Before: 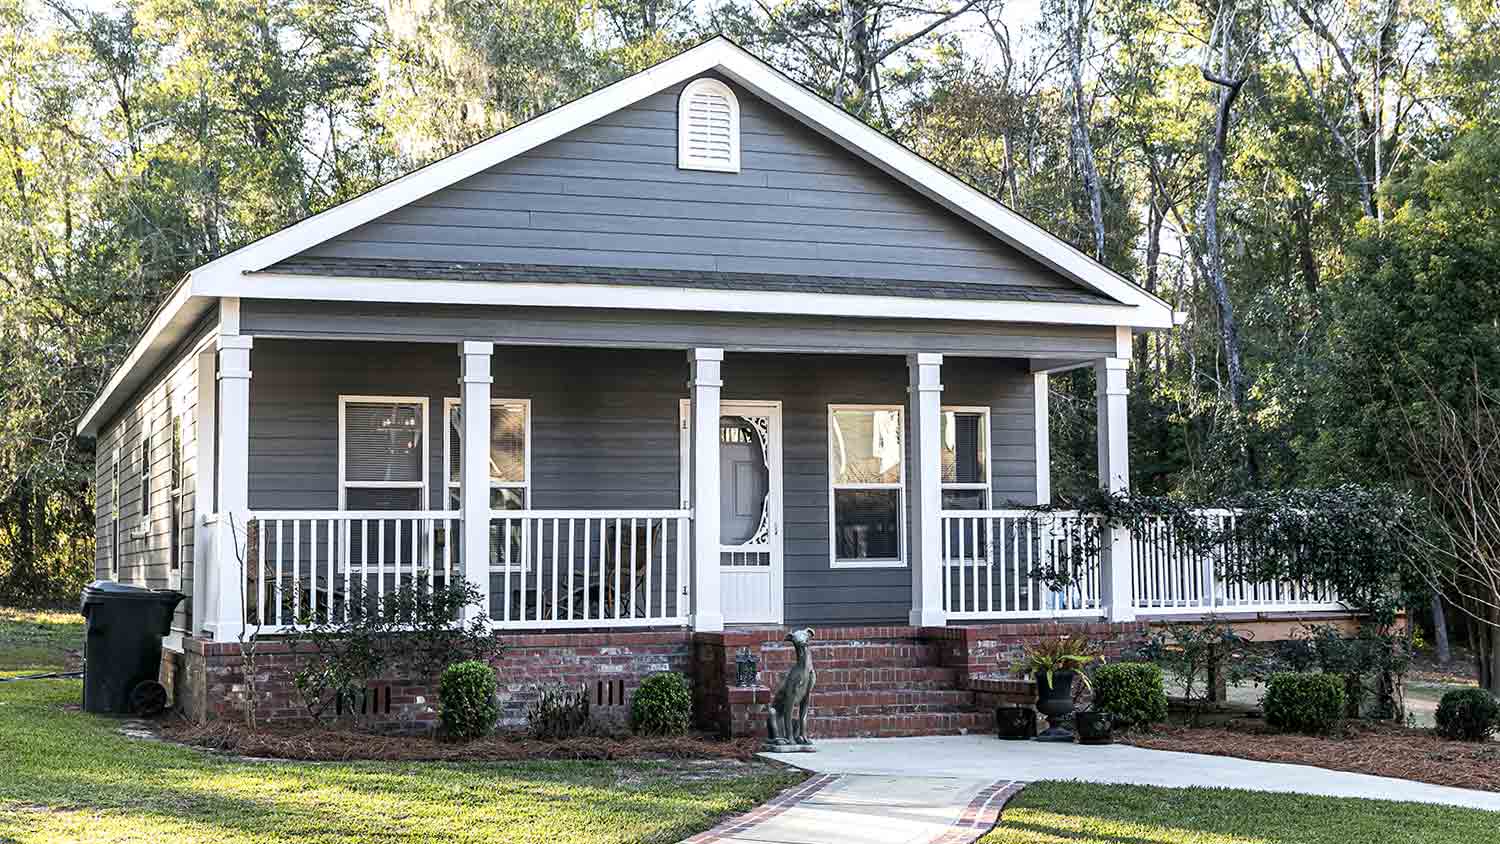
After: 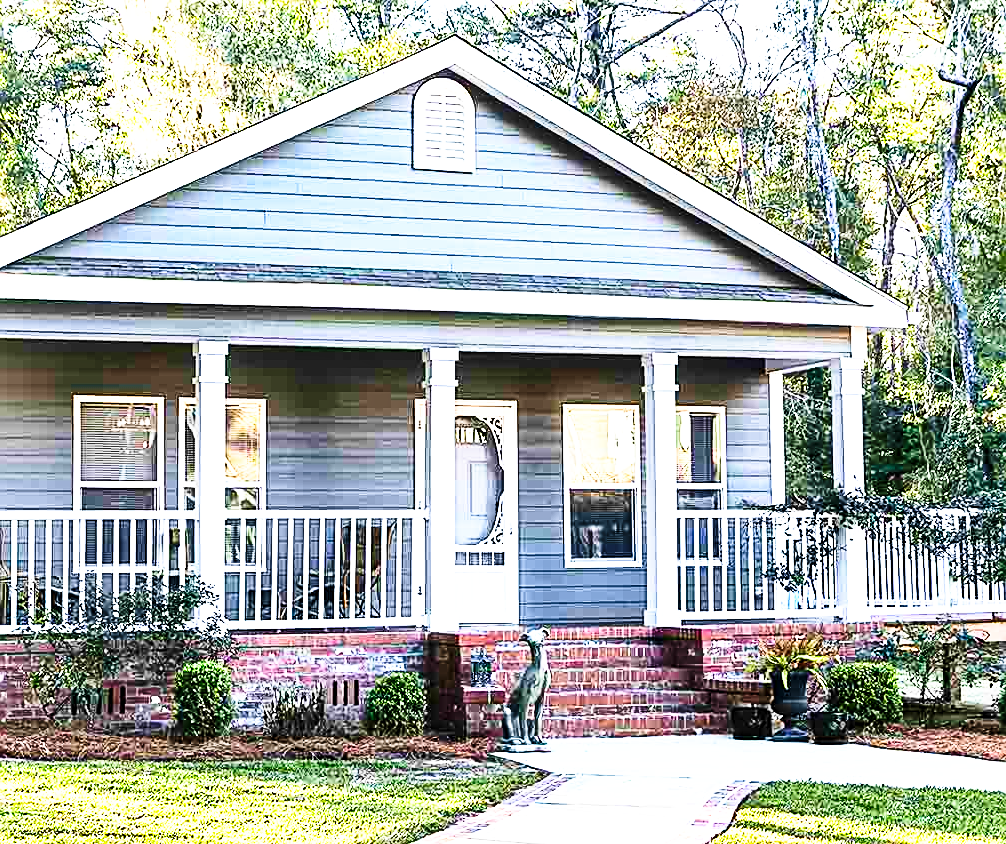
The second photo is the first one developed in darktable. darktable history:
velvia: on, module defaults
crop and rotate: left 17.721%, right 15.186%
shadows and highlights: soften with gaussian
contrast brightness saturation: contrast 0.229, brightness 0.111, saturation 0.295
tone equalizer: on, module defaults
sharpen: on, module defaults
base curve: curves: ch0 [(0, 0) (0.026, 0.03) (0.109, 0.232) (0.351, 0.748) (0.669, 0.968) (1, 1)], preserve colors none
exposure: black level correction 0, exposure 0.59 EV, compensate highlight preservation false
